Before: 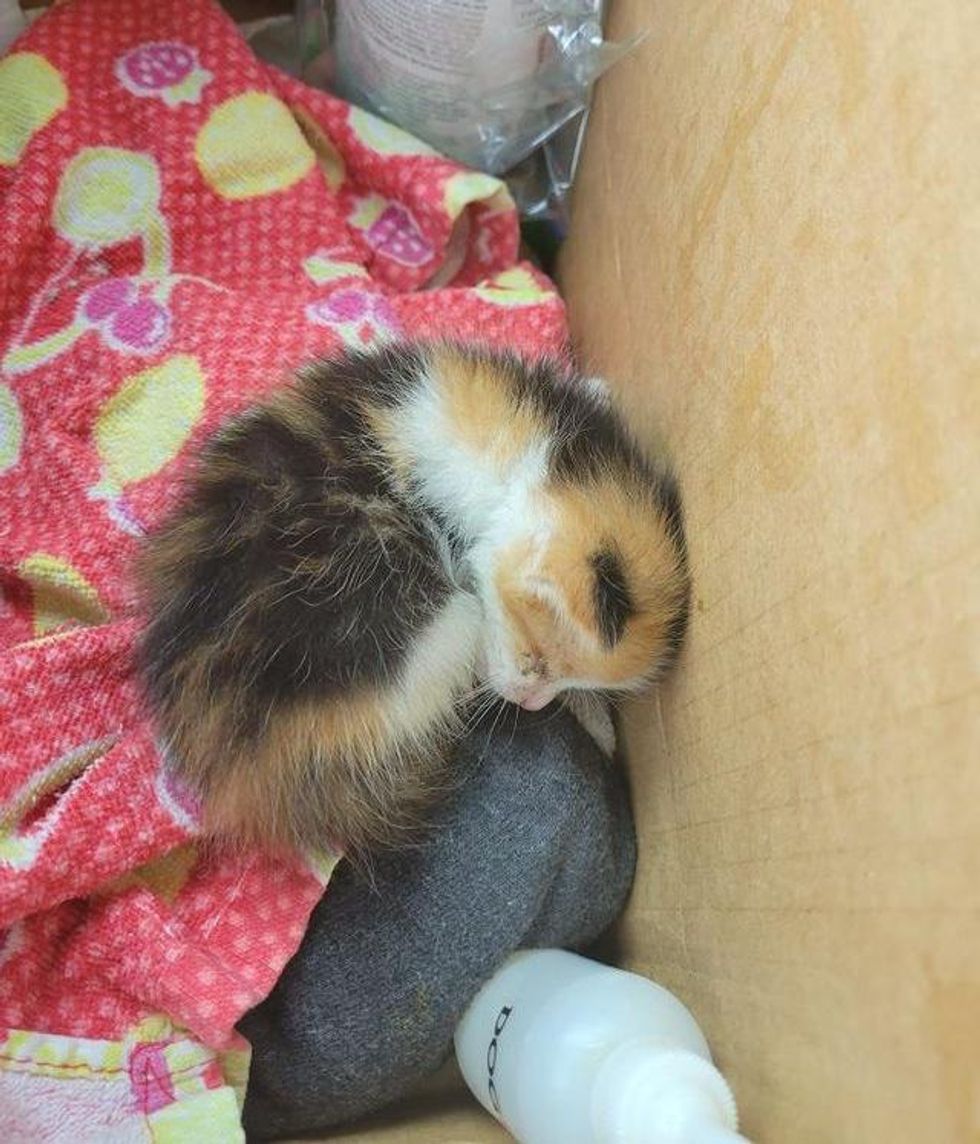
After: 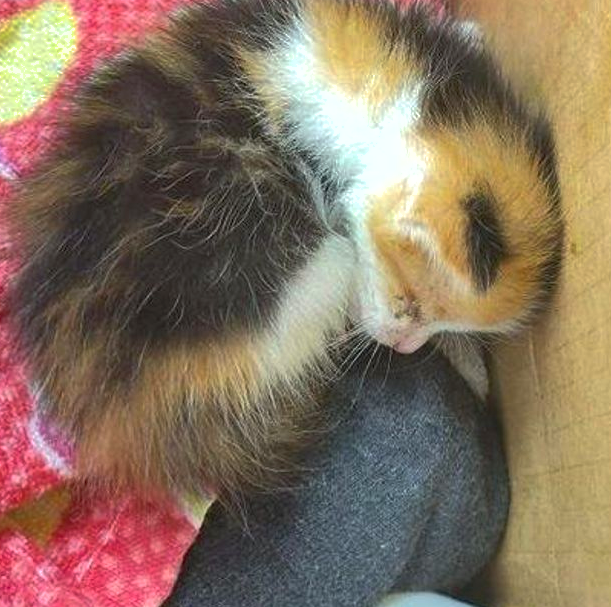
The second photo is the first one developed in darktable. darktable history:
shadows and highlights: on, module defaults
color balance rgb: perceptual saturation grading › global saturation 19.777%, perceptual brilliance grading › global brilliance 15.154%, perceptual brilliance grading › shadows -34.78%
crop: left 12.991%, top 31.257%, right 24.644%, bottom 15.609%
